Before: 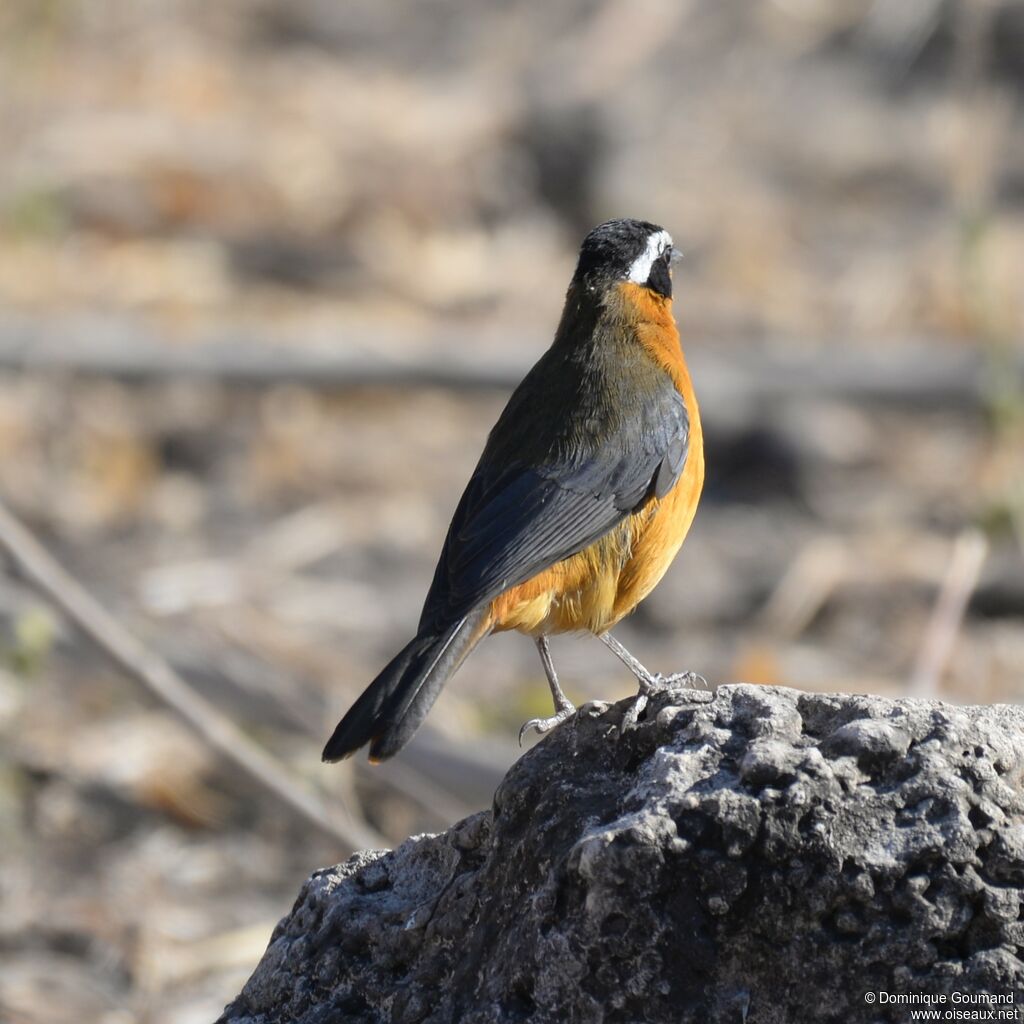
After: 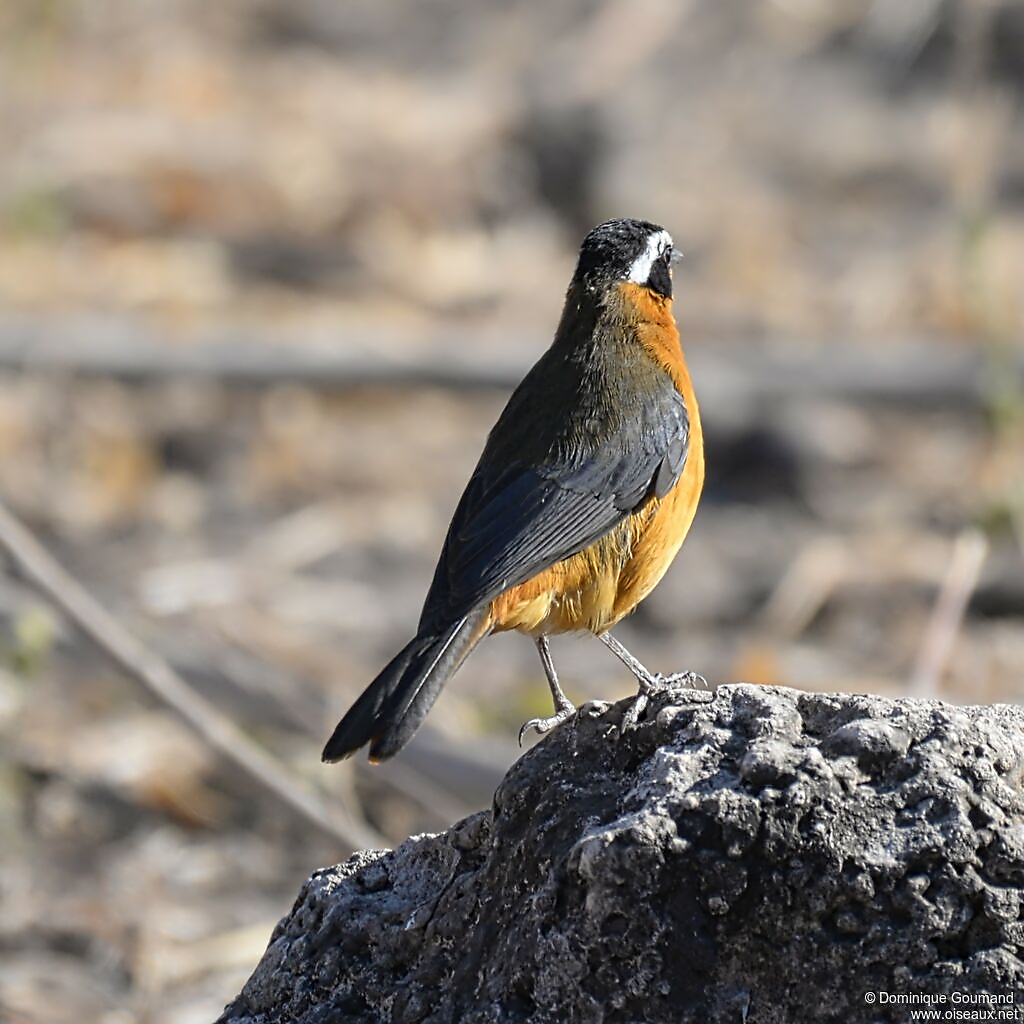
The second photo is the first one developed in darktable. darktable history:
contrast equalizer: y [[0.5, 0.5, 0.5, 0.515, 0.749, 0.84], [0.5 ×6], [0.5 ×6], [0, 0, 0, 0.001, 0.067, 0.262], [0 ×6]]
